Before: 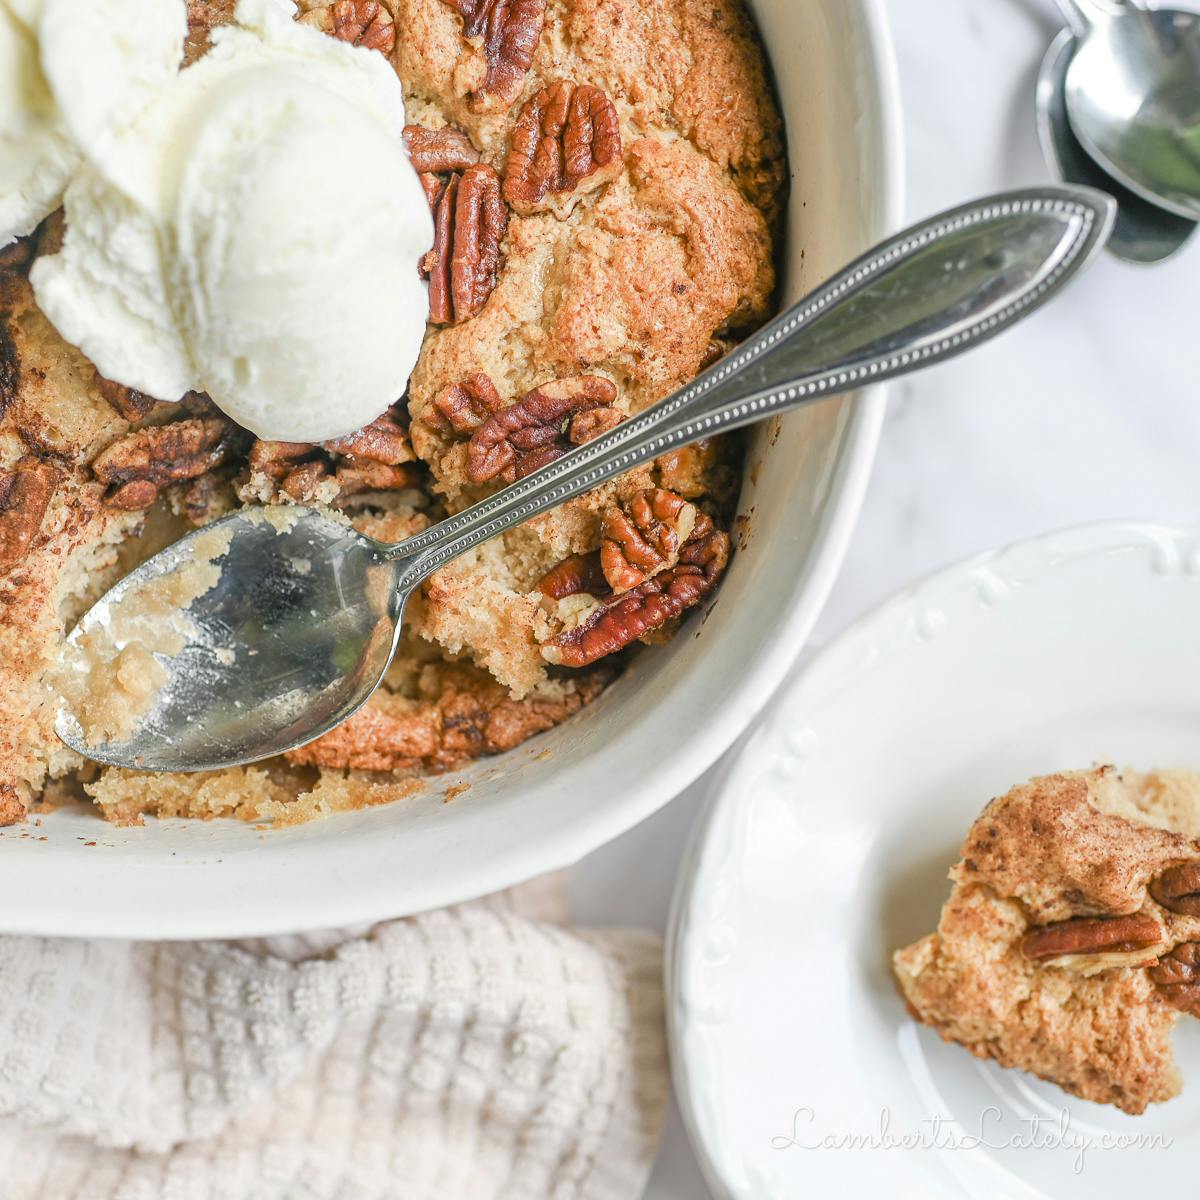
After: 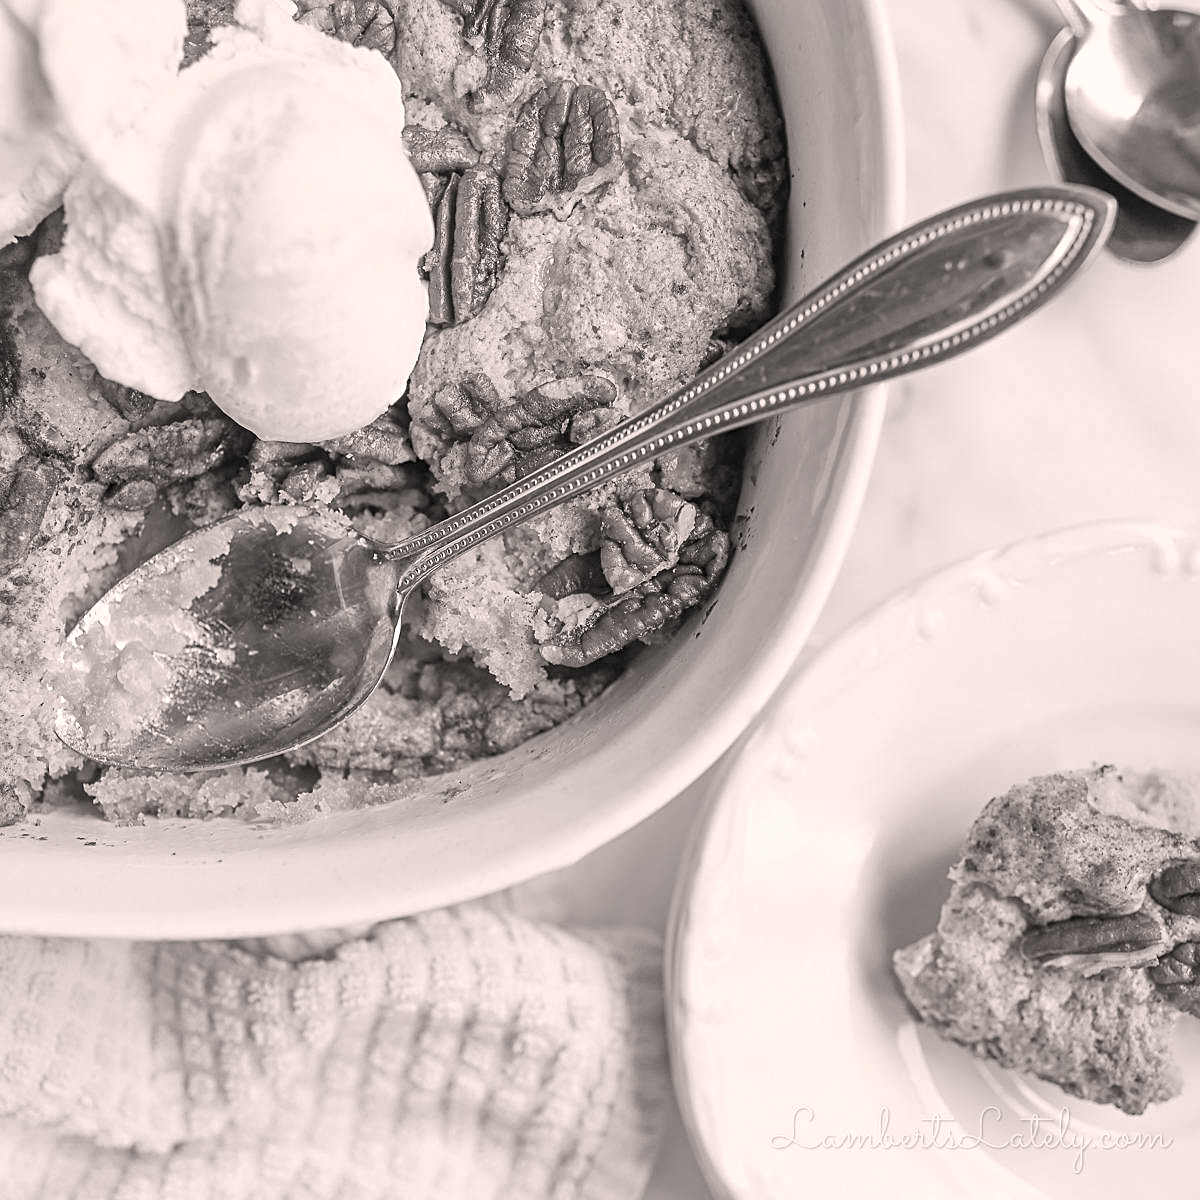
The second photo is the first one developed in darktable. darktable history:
color correction: highlights a* 5.72, highlights b* 4.85
sharpen: on, module defaults
contrast brightness saturation: saturation -0.987
